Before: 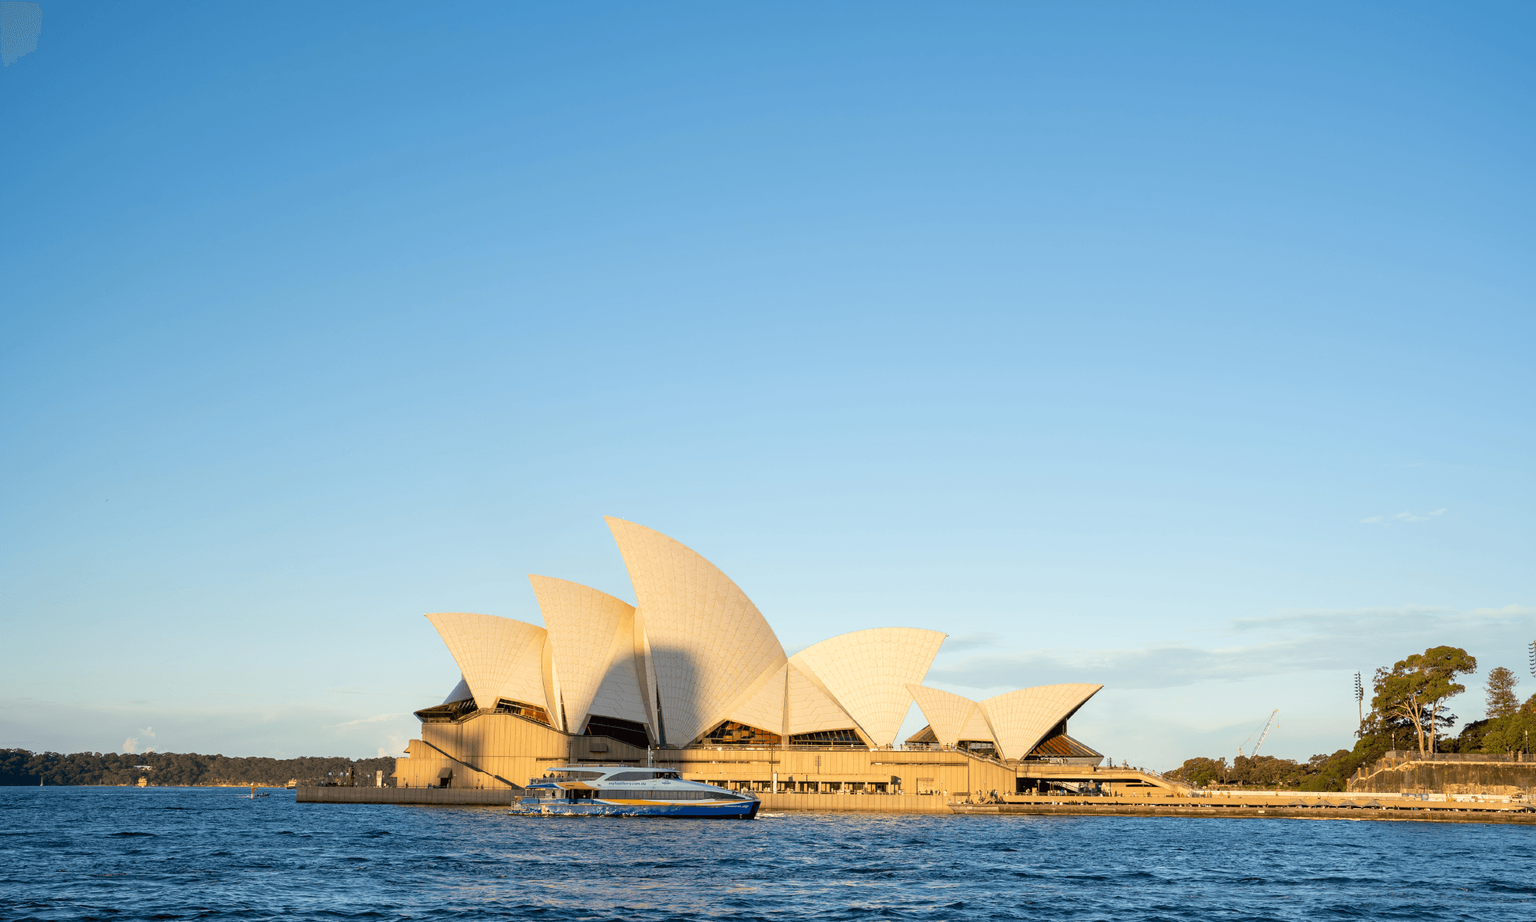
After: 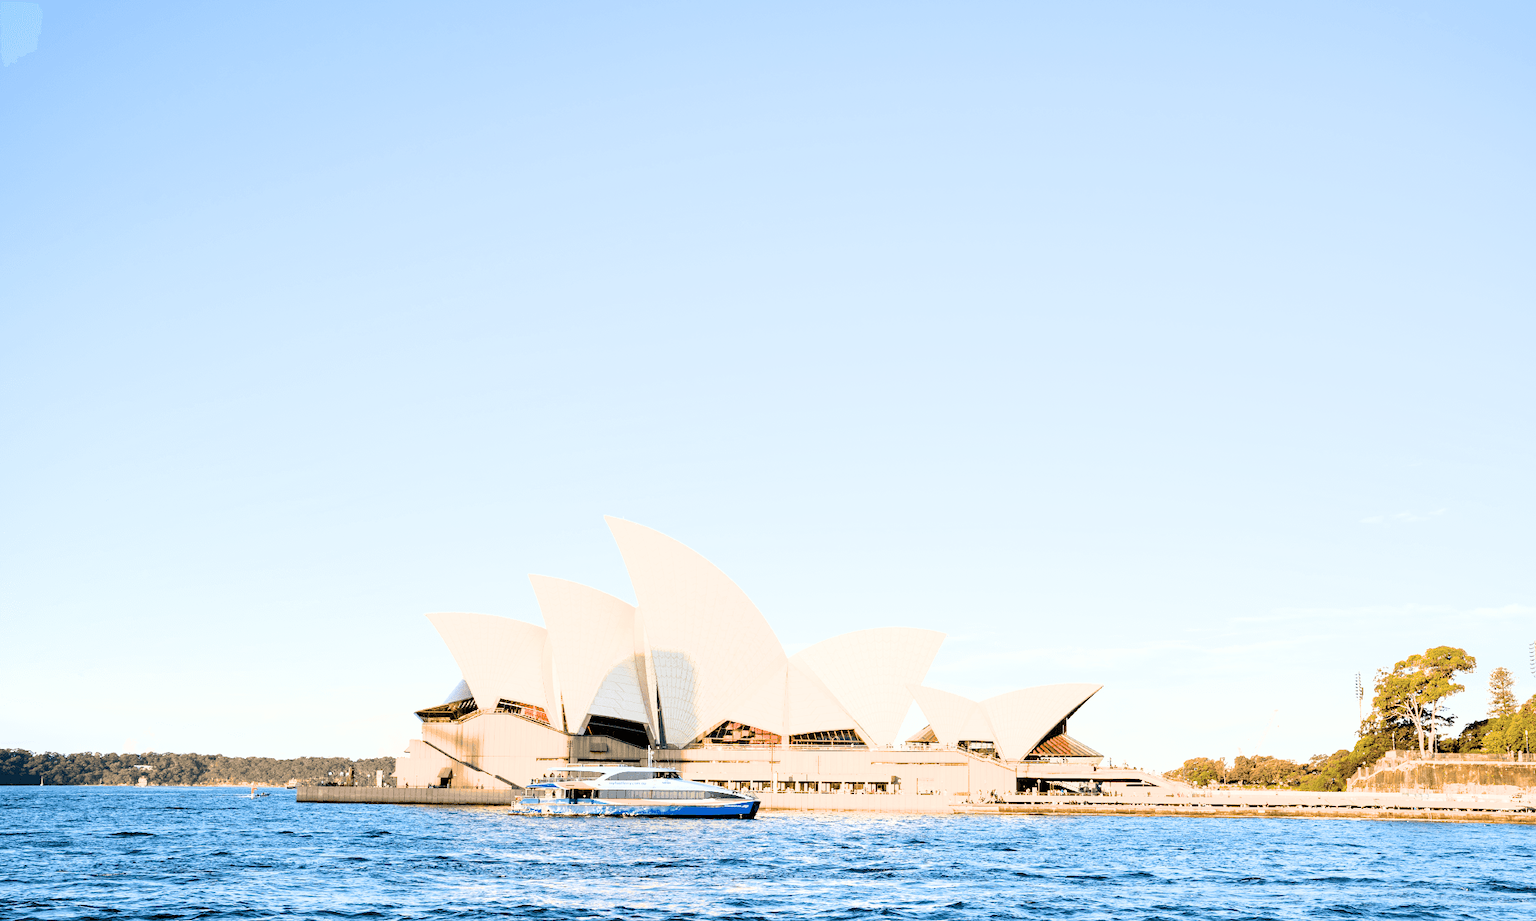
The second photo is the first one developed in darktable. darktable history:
exposure: black level correction 0, exposure 1.9 EV, compensate highlight preservation false
filmic rgb: black relative exposure -16 EV, white relative exposure 6.29 EV, hardness 5.1, contrast 1.35
